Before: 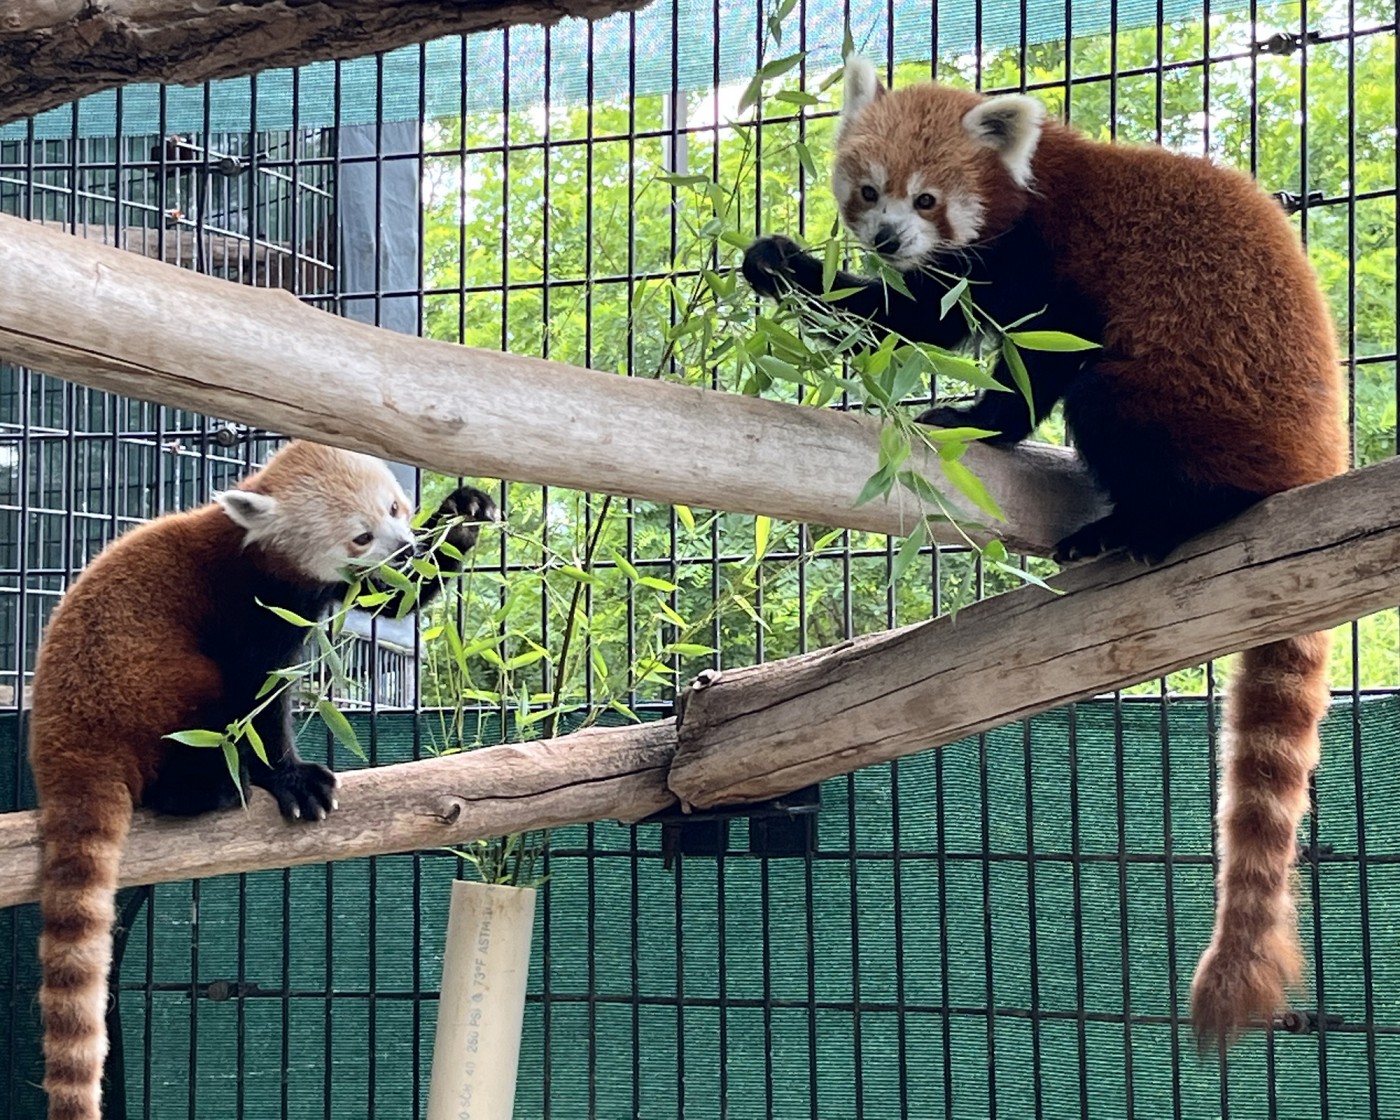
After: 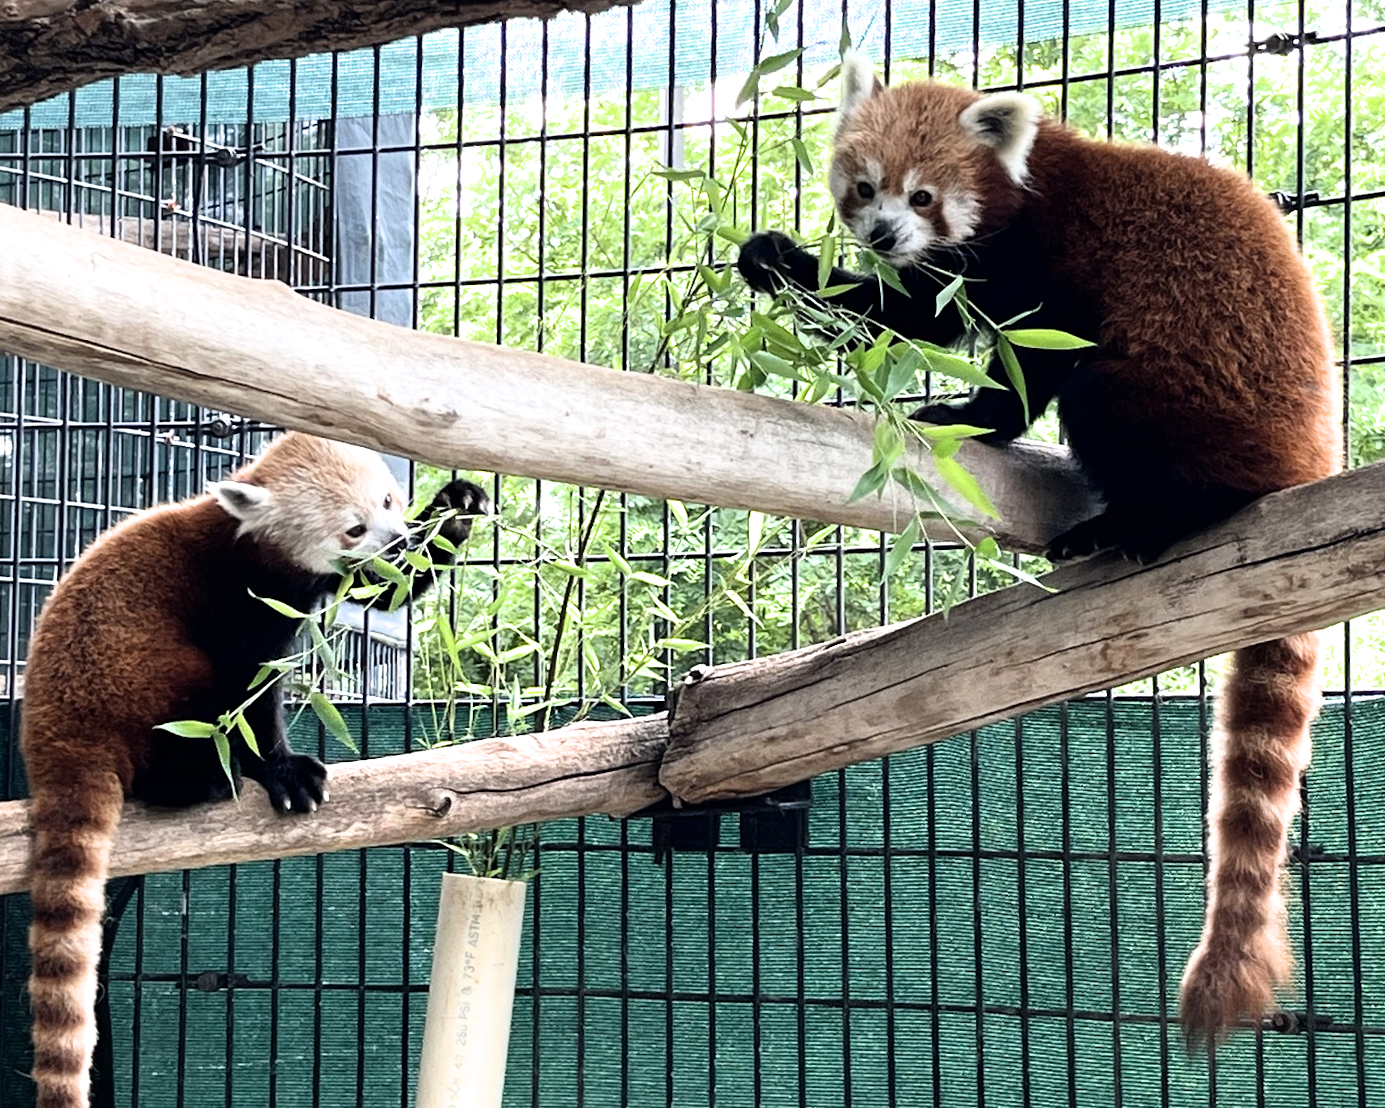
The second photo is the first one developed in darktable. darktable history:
filmic rgb: black relative exposure -9.12 EV, white relative exposure 2.3 EV, hardness 7.51
exposure: exposure 0.298 EV, compensate highlight preservation false
crop and rotate: angle -0.486°
